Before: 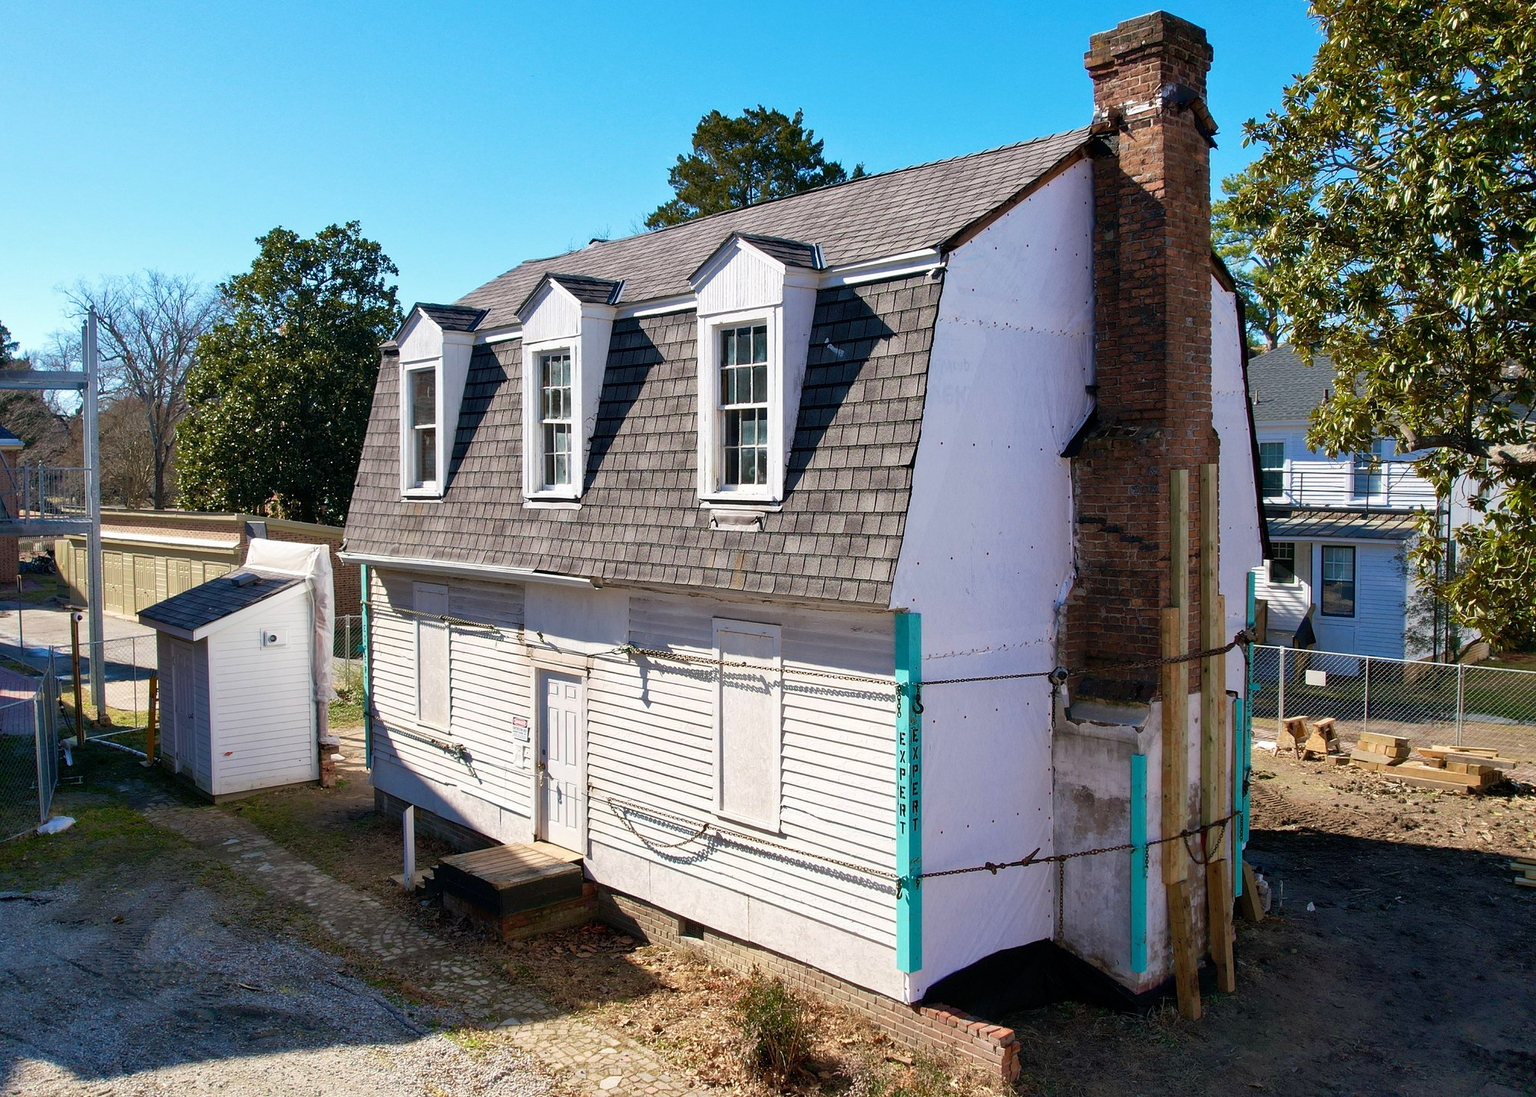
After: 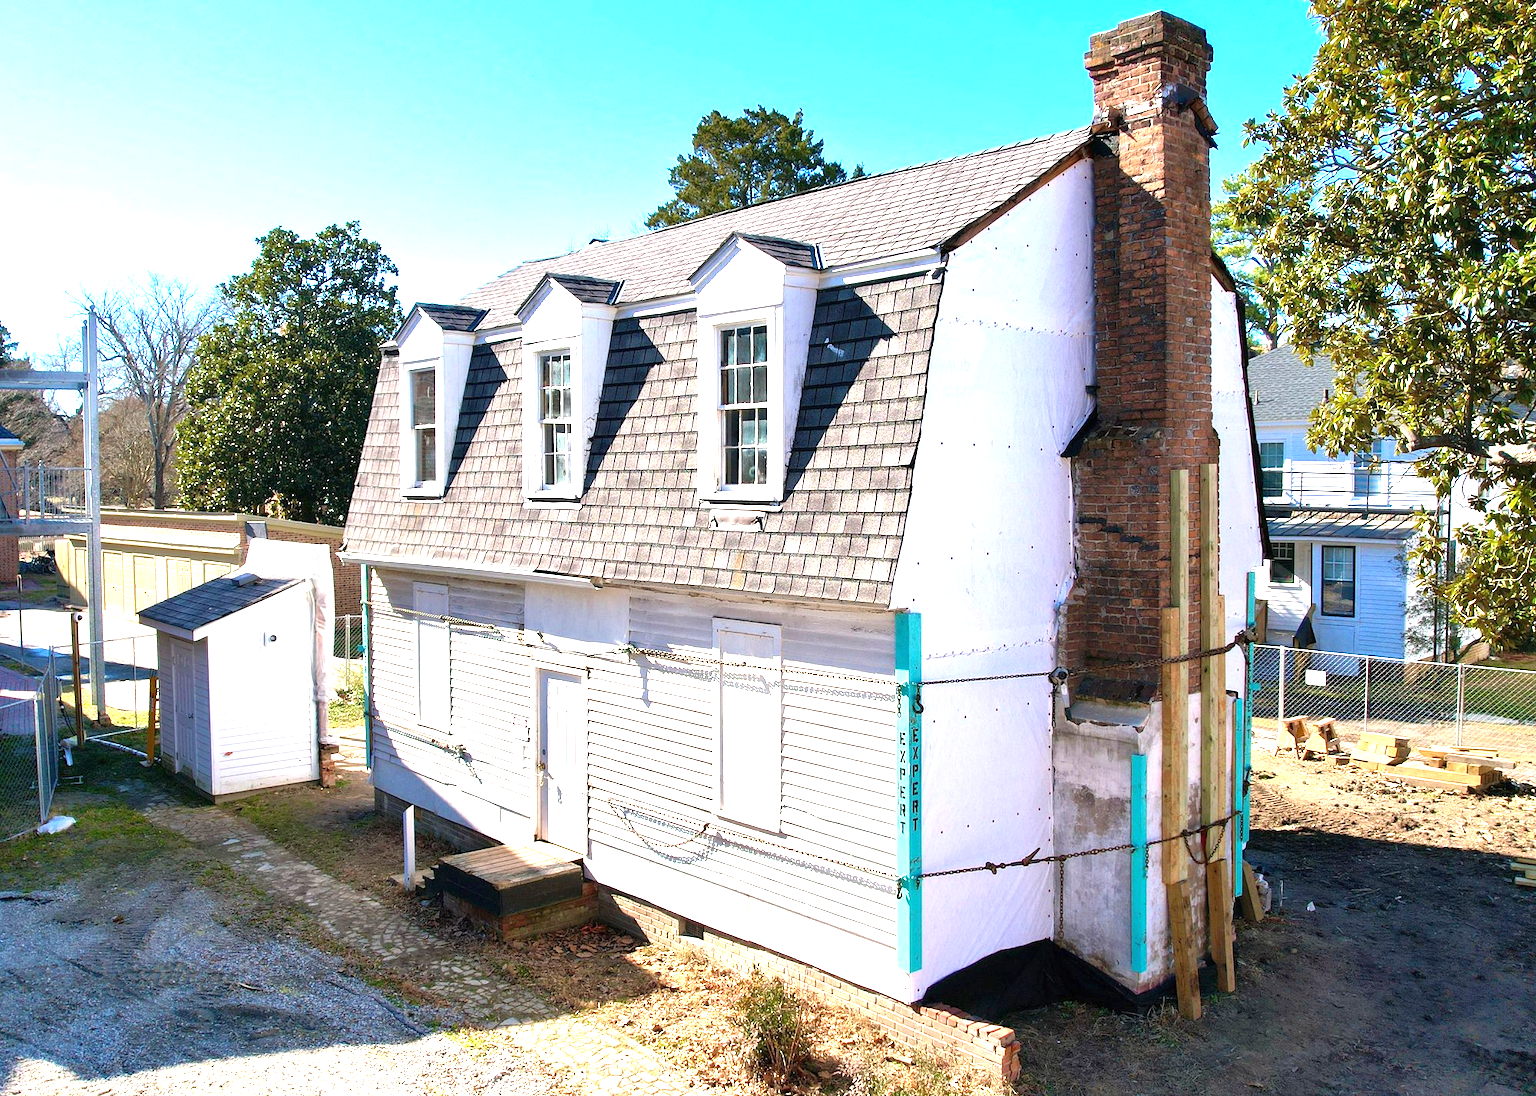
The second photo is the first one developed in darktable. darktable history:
exposure: black level correction 0, exposure 1.518 EV, compensate exposure bias true, compensate highlight preservation false
